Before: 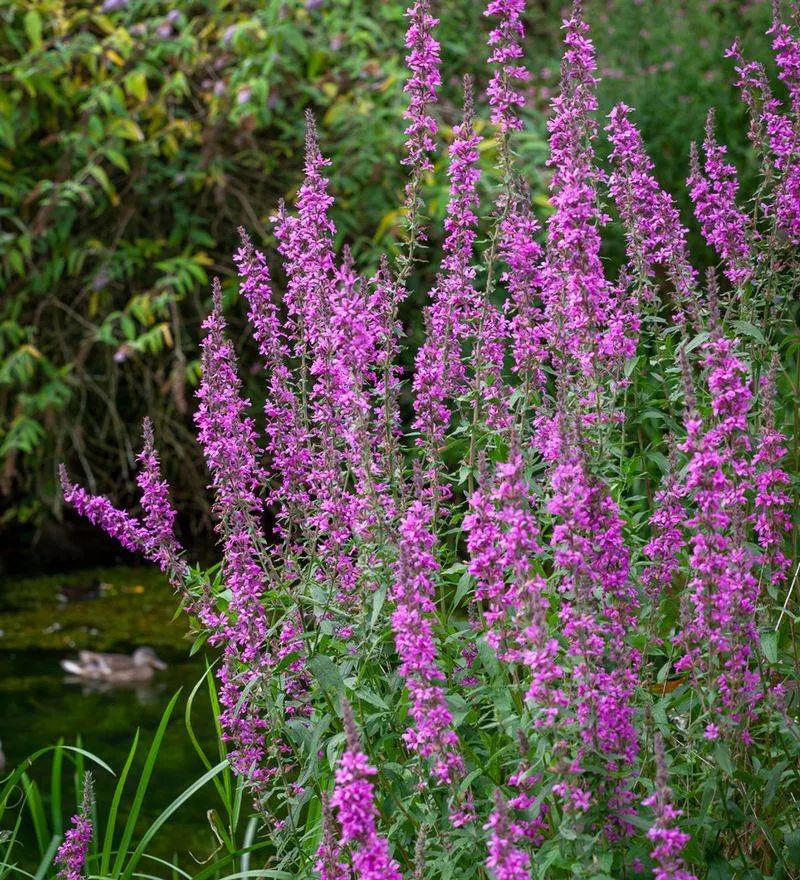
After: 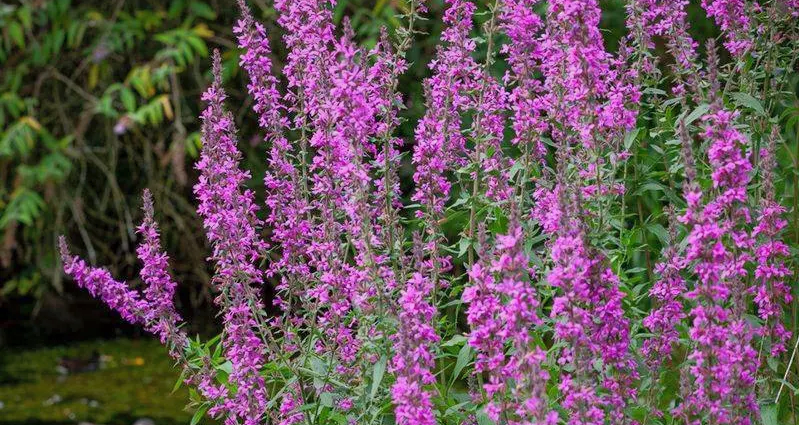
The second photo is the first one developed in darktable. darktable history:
crop and rotate: top 26.056%, bottom 25.543%
shadows and highlights: shadows 40, highlights -60
